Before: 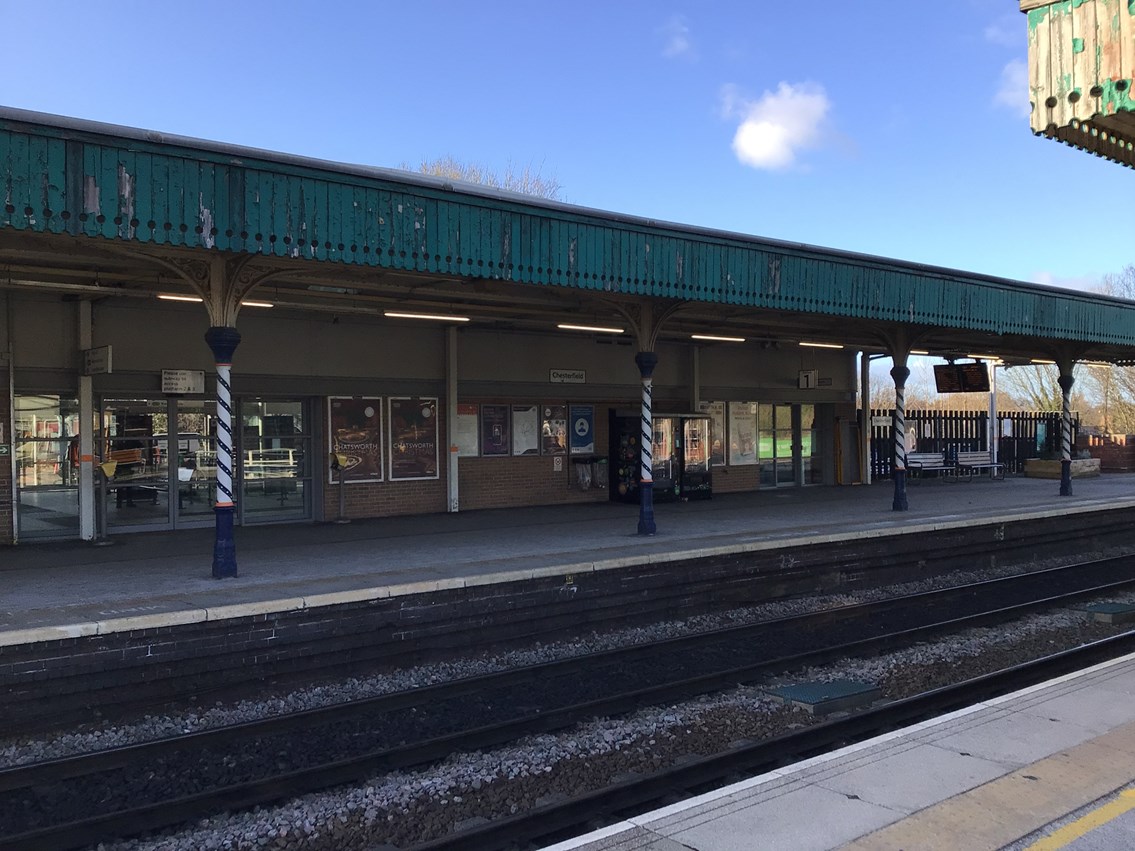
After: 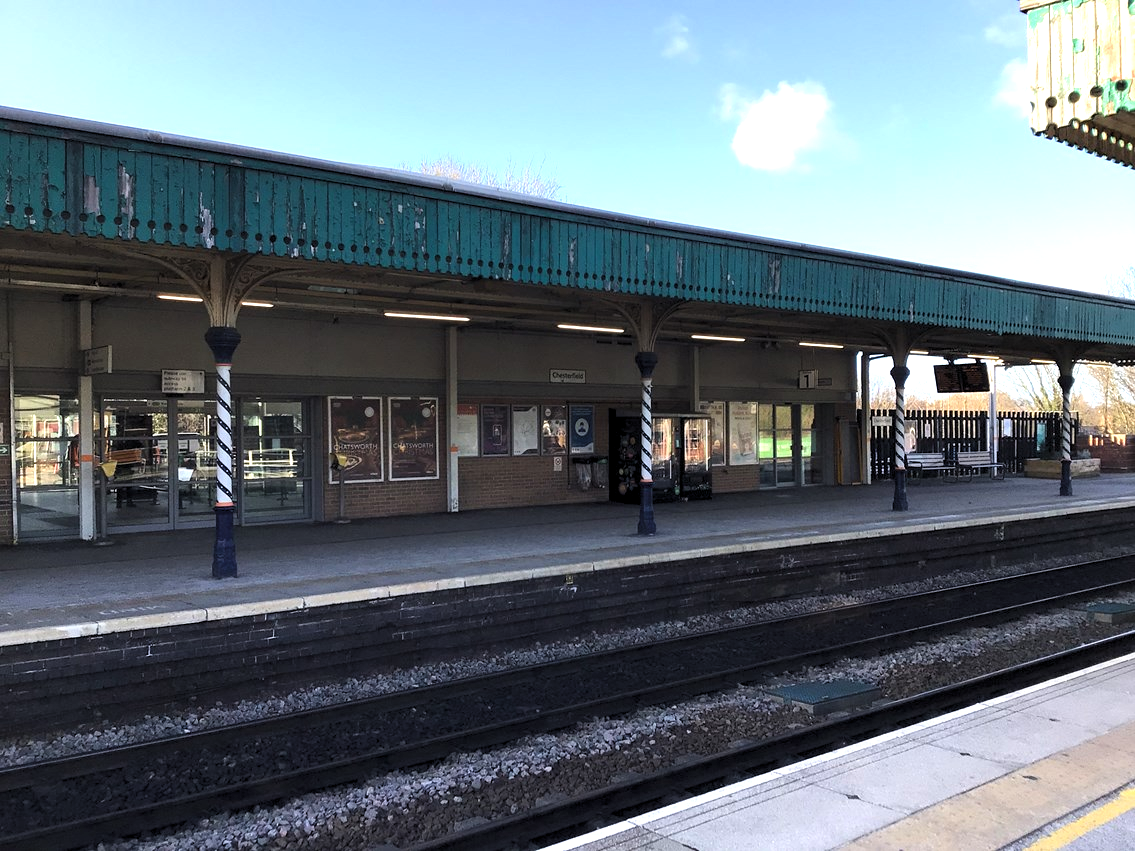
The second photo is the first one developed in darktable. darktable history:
levels: levels [0.055, 0.477, 0.9]
exposure: exposure 0.642 EV, compensate exposure bias true, compensate highlight preservation false
